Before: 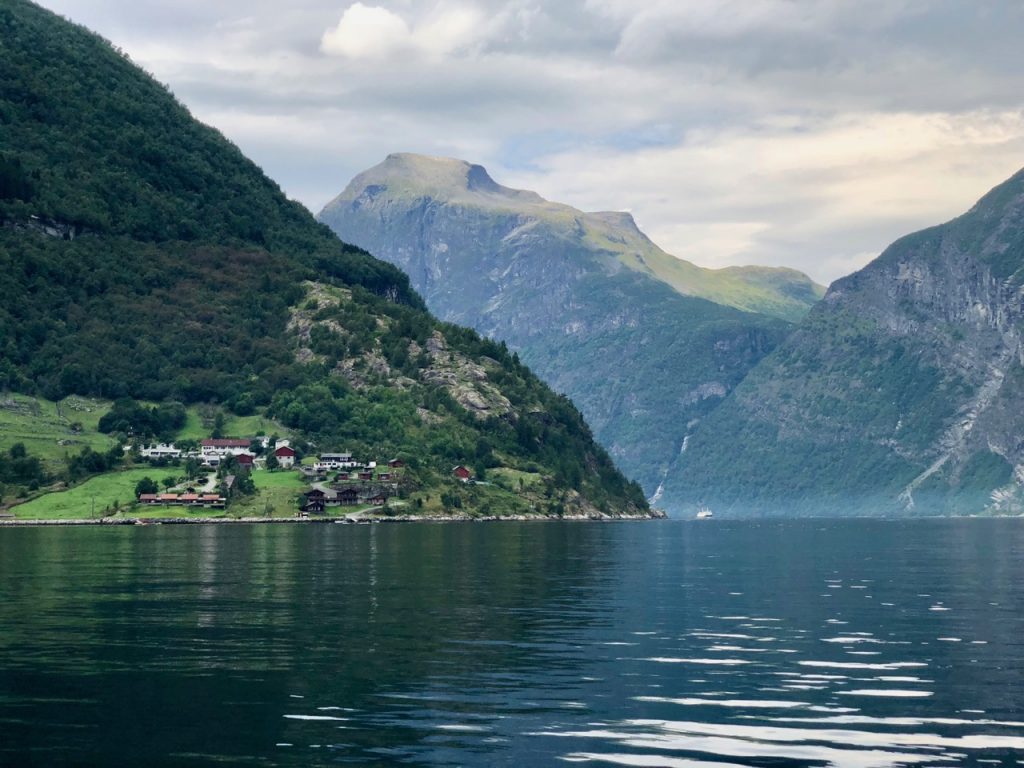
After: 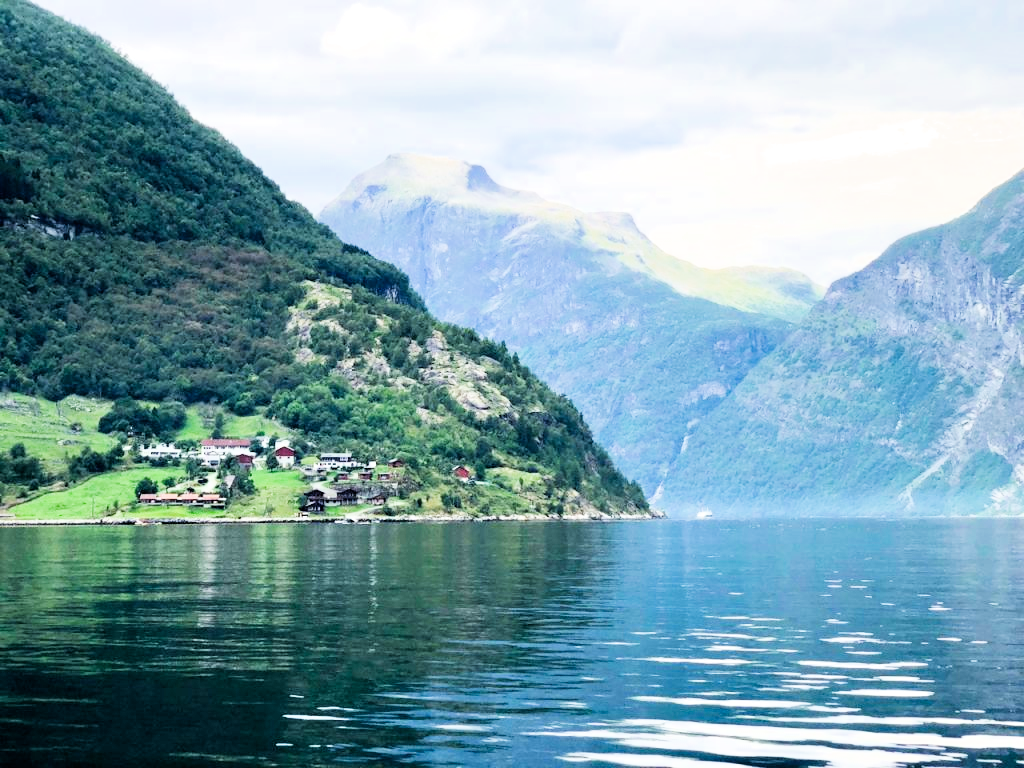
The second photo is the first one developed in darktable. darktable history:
vibrance: vibrance 100%
exposure: black level correction 0.001, exposure 1.822 EV, compensate exposure bias true, compensate highlight preservation false
filmic rgb: black relative exposure -5 EV, hardness 2.88, contrast 1.4
